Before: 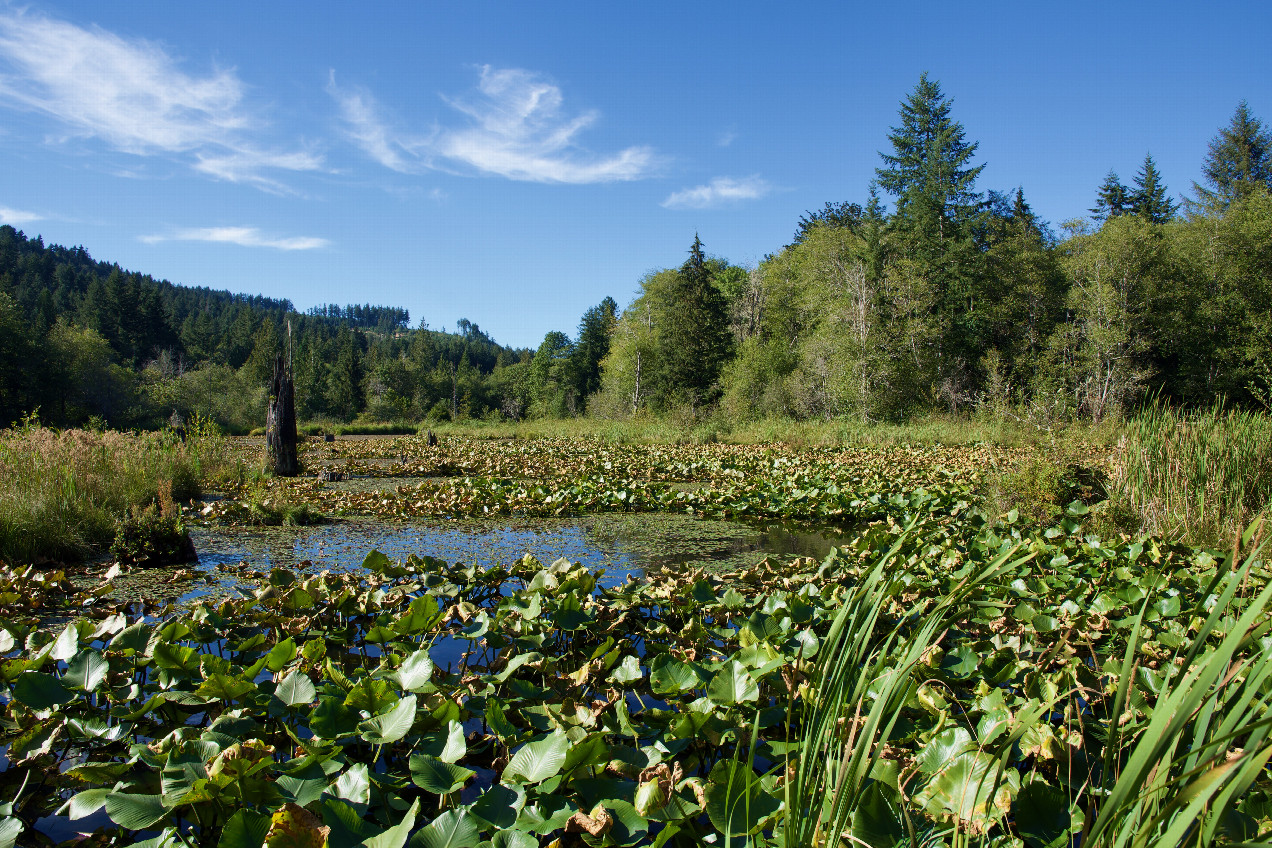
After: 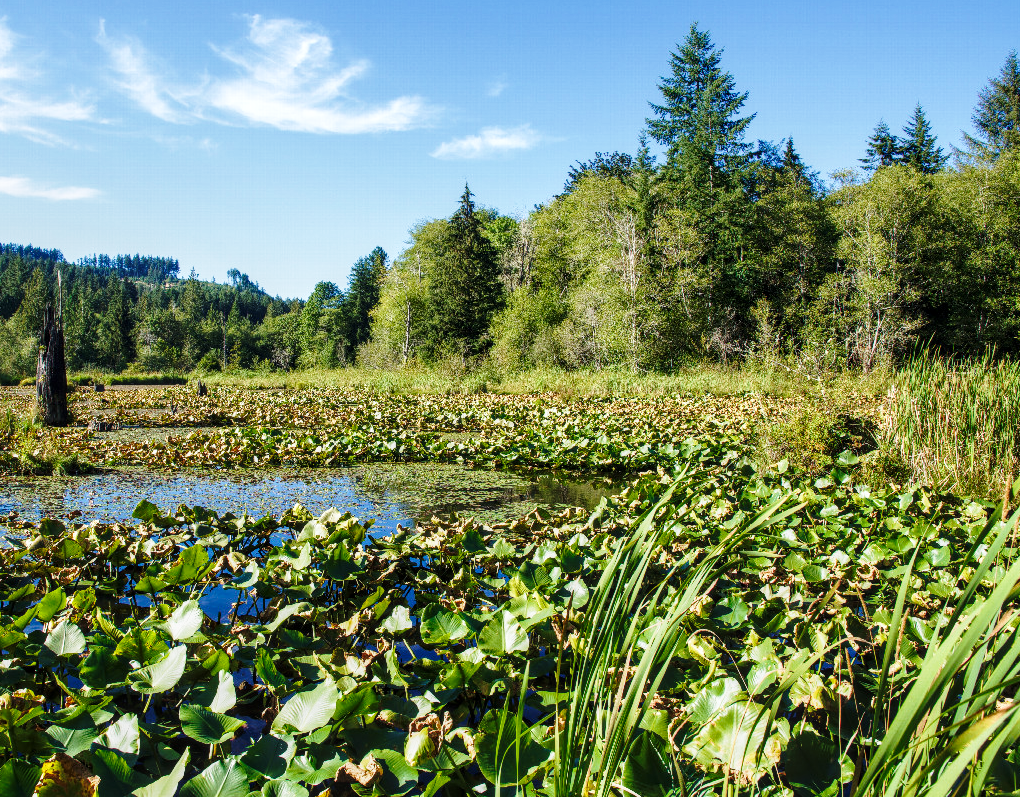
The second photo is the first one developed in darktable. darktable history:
base curve: curves: ch0 [(0, 0) (0.028, 0.03) (0.121, 0.232) (0.46, 0.748) (0.859, 0.968) (1, 1)], preserve colors none
crop and rotate: left 18.097%, top 5.948%, right 1.715%
local contrast: highlights 55%, shadows 51%, detail 130%, midtone range 0.455
